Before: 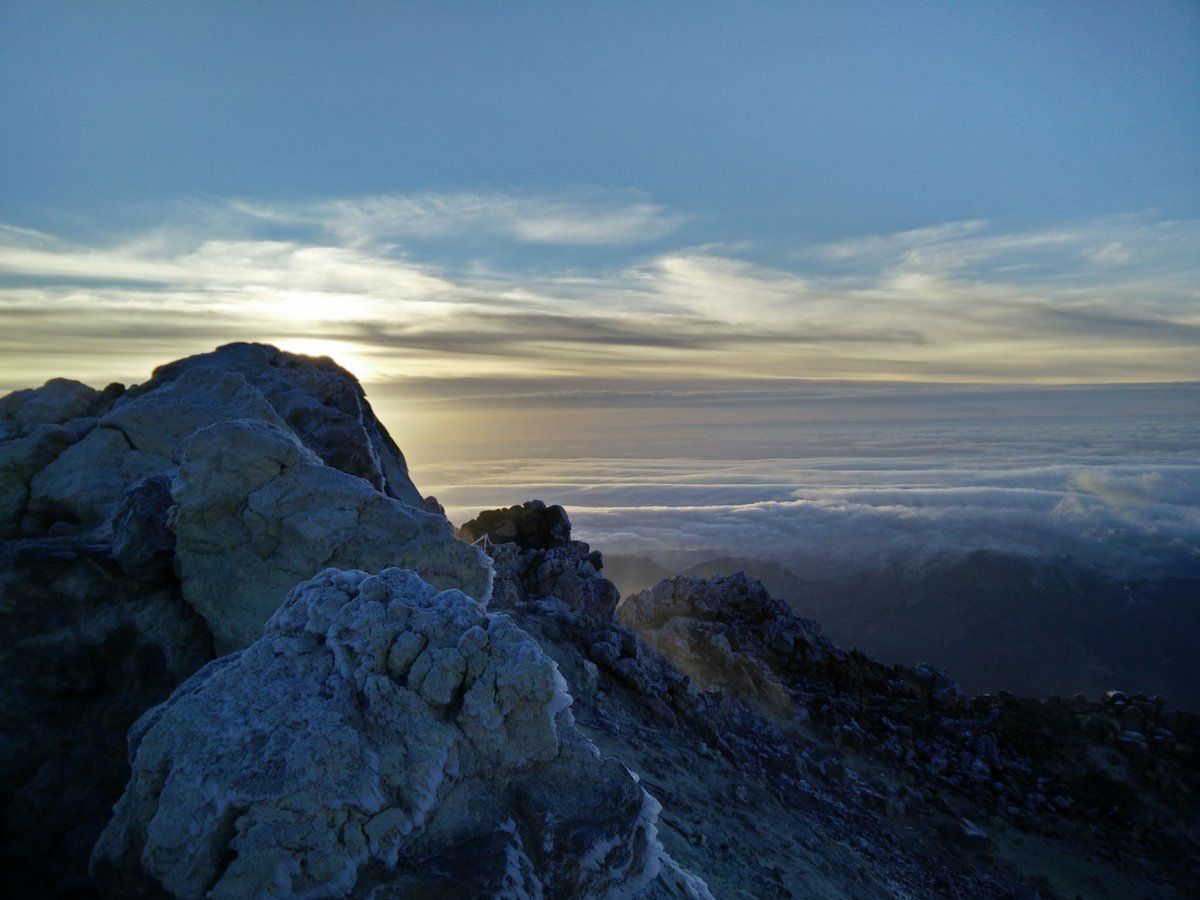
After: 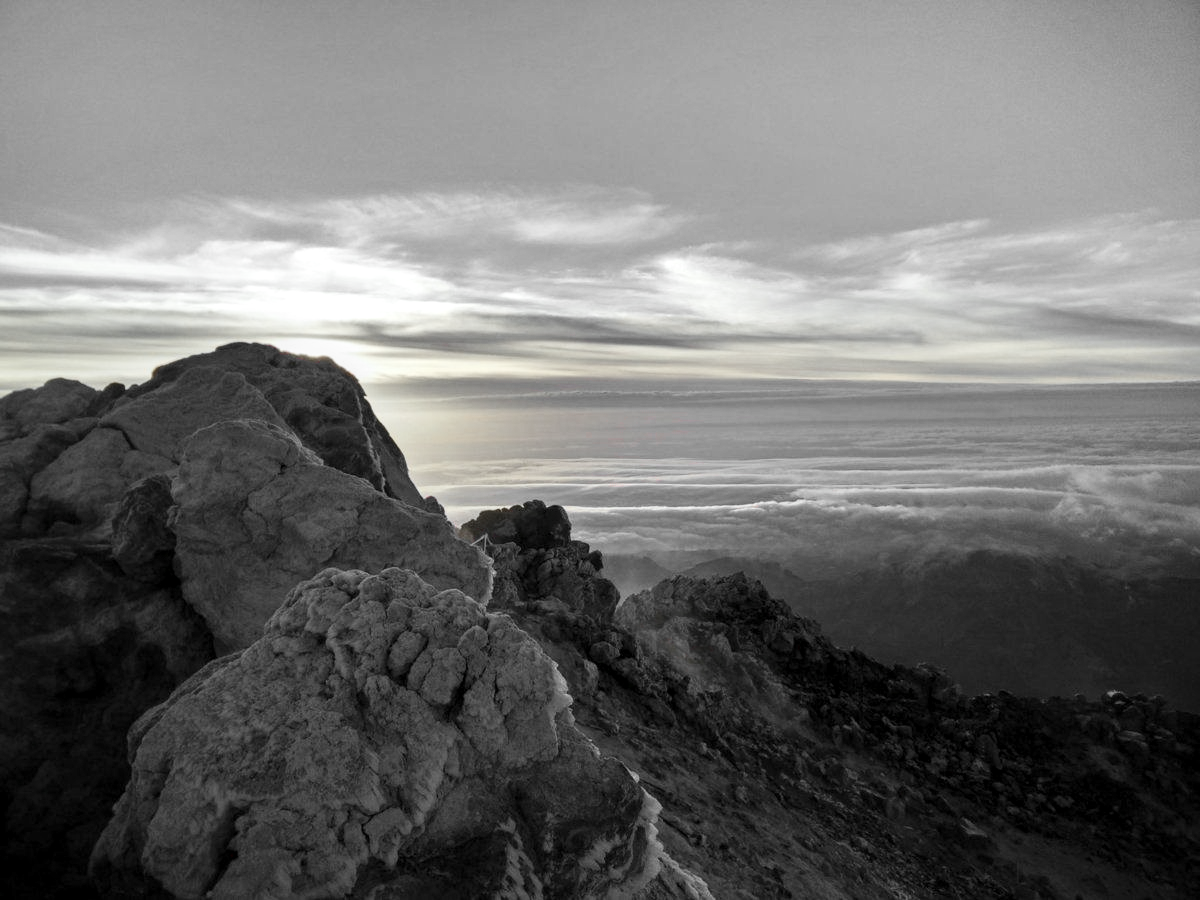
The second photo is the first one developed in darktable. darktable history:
color zones: curves: ch1 [(0, 0.831) (0.08, 0.771) (0.157, 0.268) (0.241, 0.207) (0.562, -0.005) (0.714, -0.013) (0.876, 0.01) (1, 0.831)]
white balance: red 0.967, blue 1.049
local contrast: detail 130%
contrast brightness saturation: contrast 0.2, brightness 0.16, saturation 0.22
